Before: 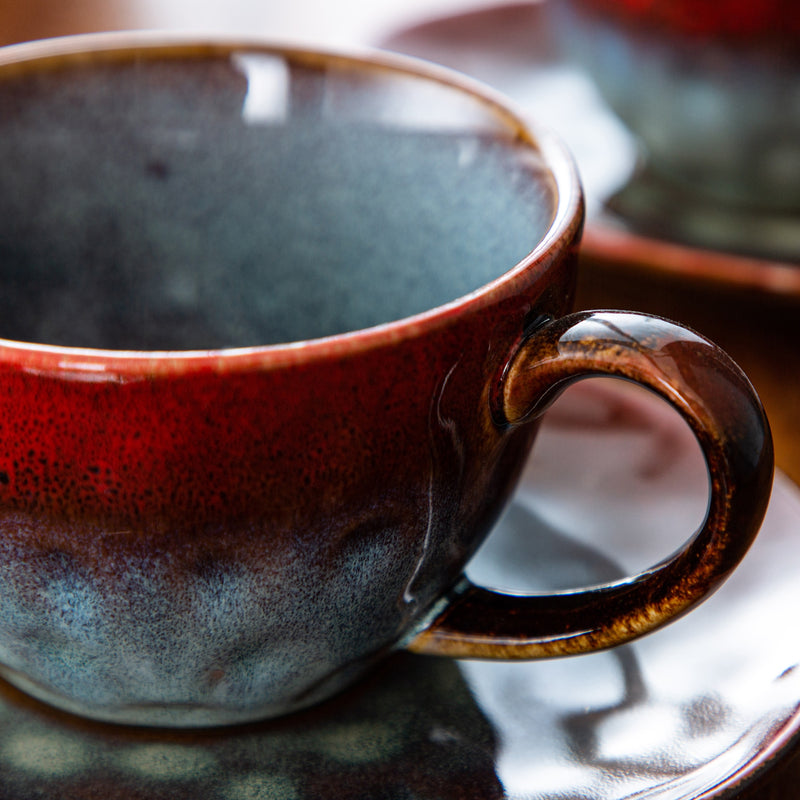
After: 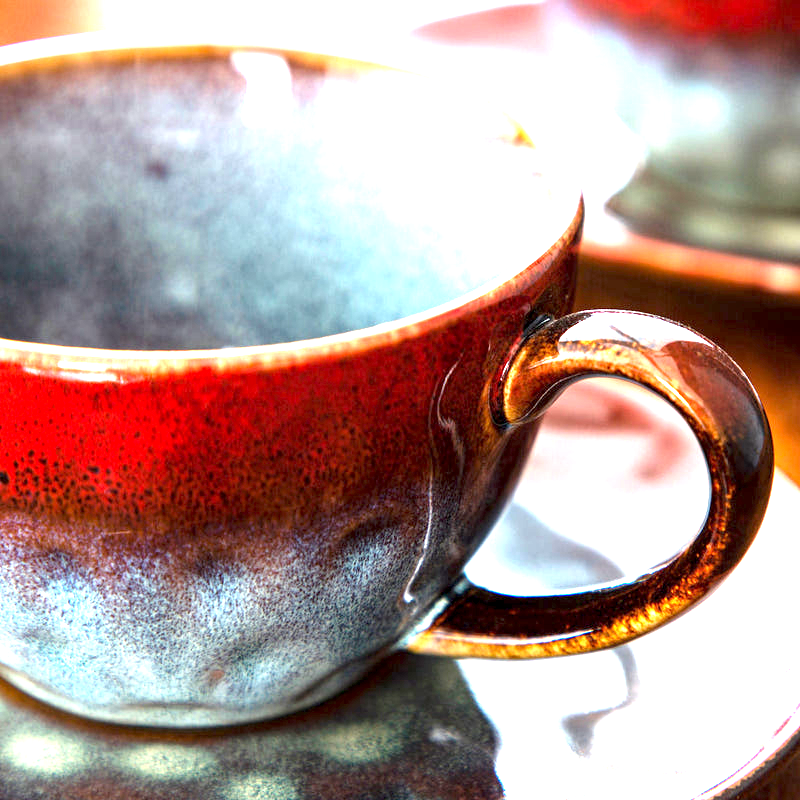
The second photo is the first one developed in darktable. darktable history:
exposure: black level correction 0.001, exposure 2.657 EV, compensate exposure bias true, compensate highlight preservation false
